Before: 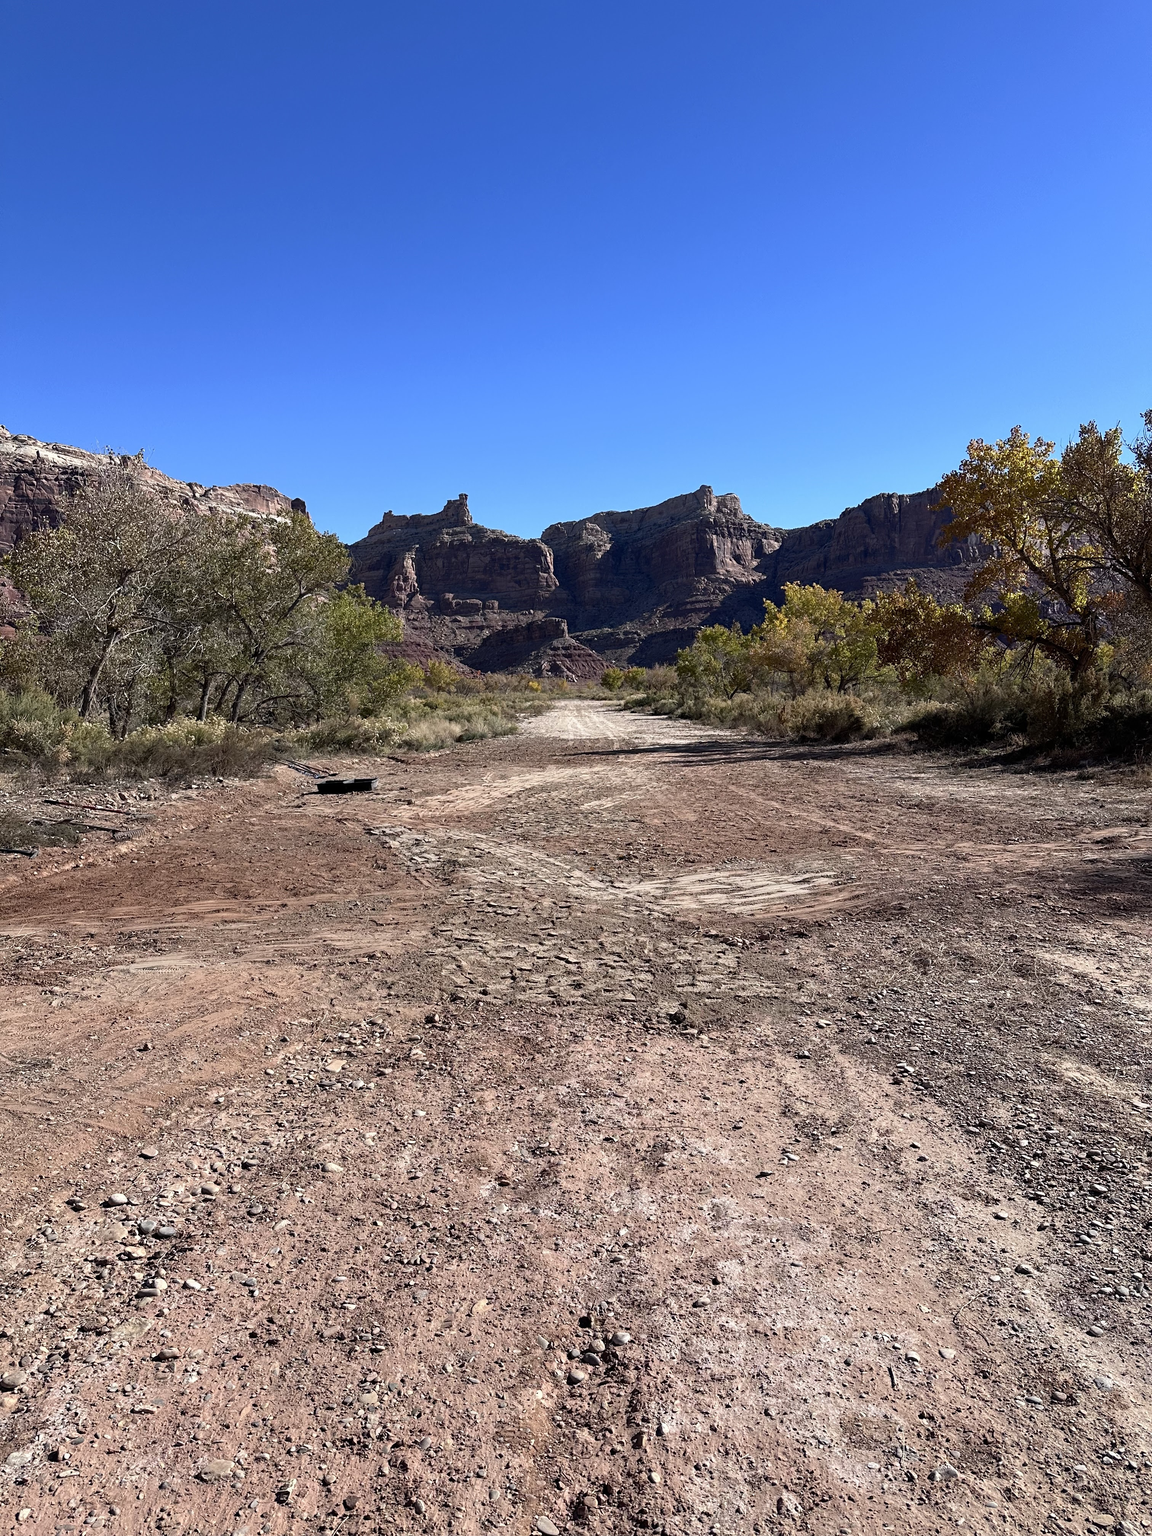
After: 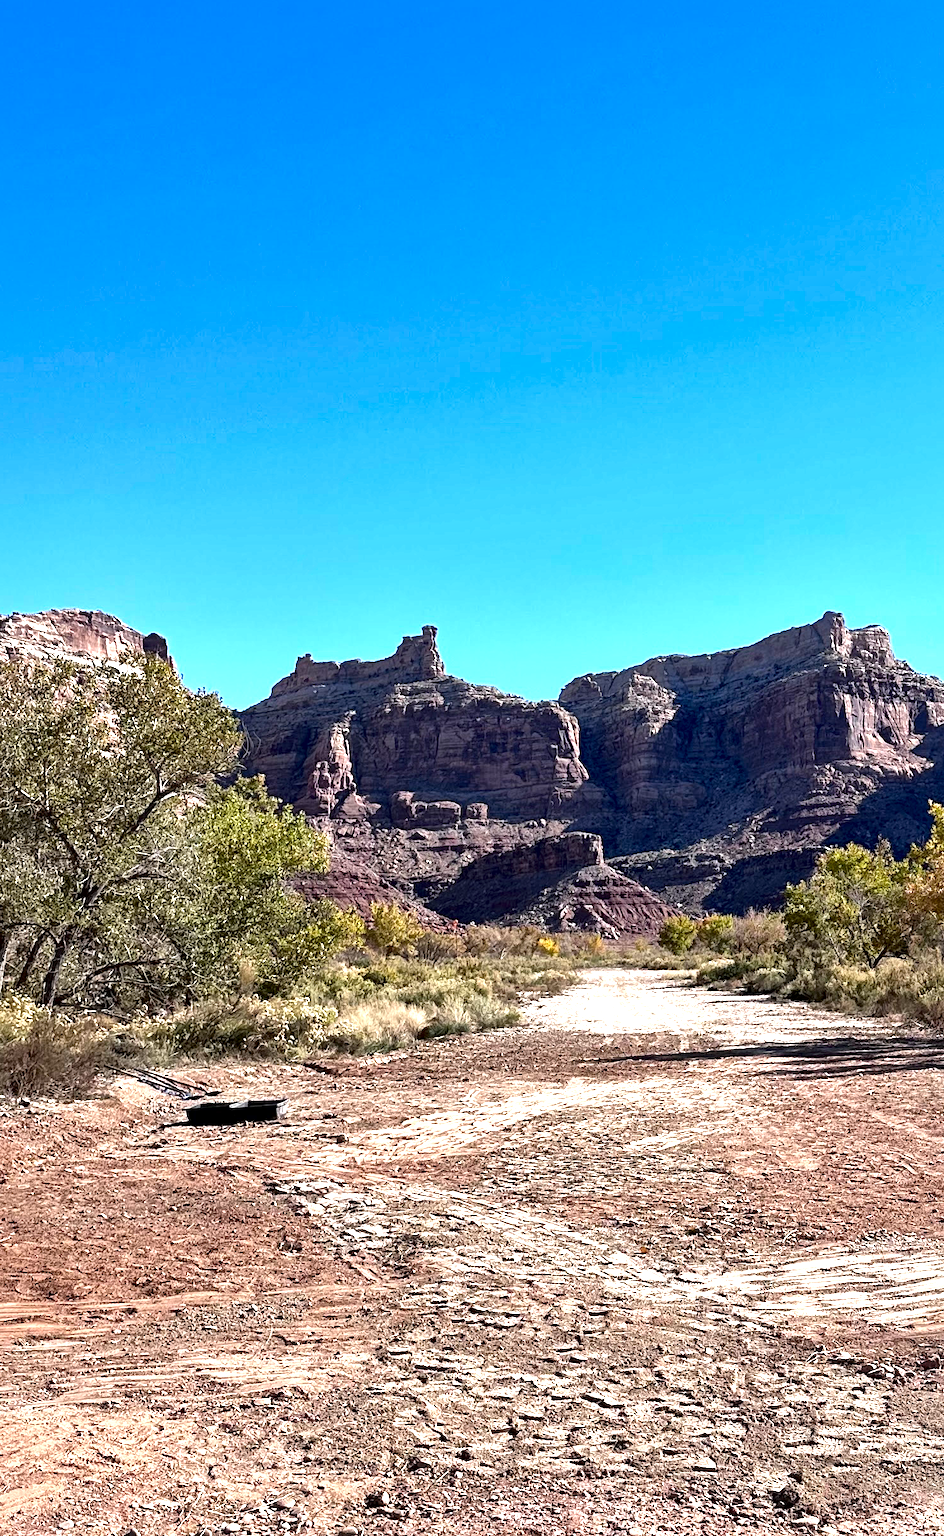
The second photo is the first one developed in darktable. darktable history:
local contrast: mode bilateral grid, contrast 70, coarseness 75, detail 180%, midtone range 0.2
crop: left 17.835%, top 7.675%, right 32.881%, bottom 32.213%
contrast brightness saturation: saturation 0.13
exposure: exposure 0.935 EV, compensate highlight preservation false
